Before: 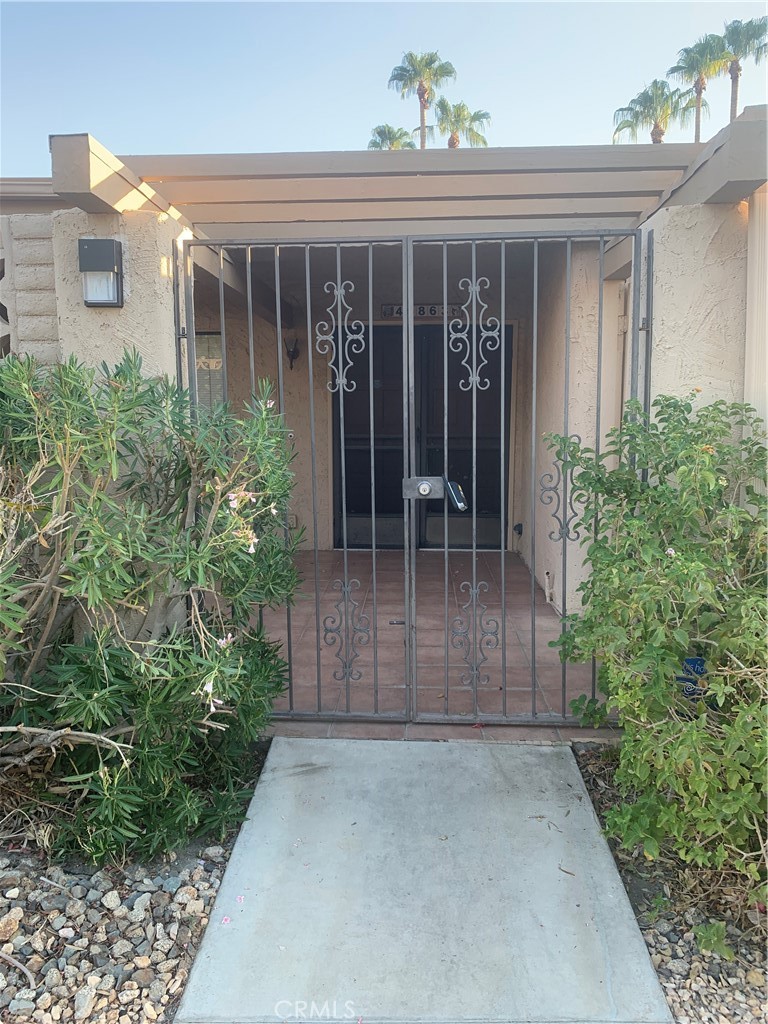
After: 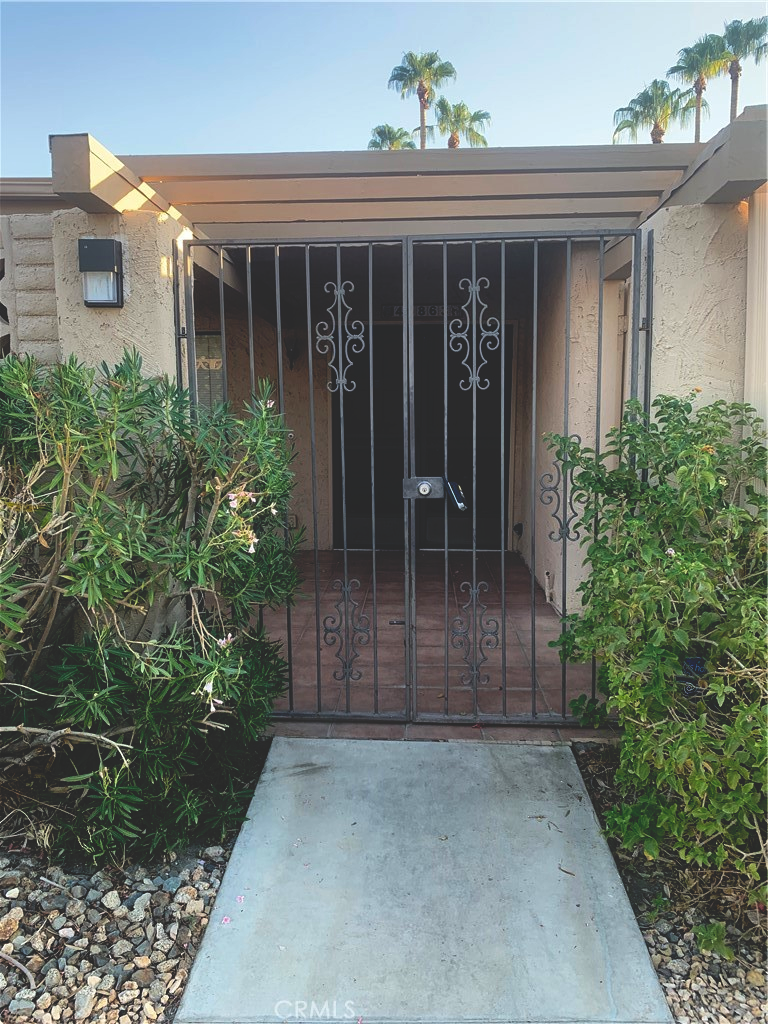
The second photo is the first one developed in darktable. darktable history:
base curve: curves: ch0 [(0, 0.02) (0.083, 0.036) (1, 1)], preserve colors none
